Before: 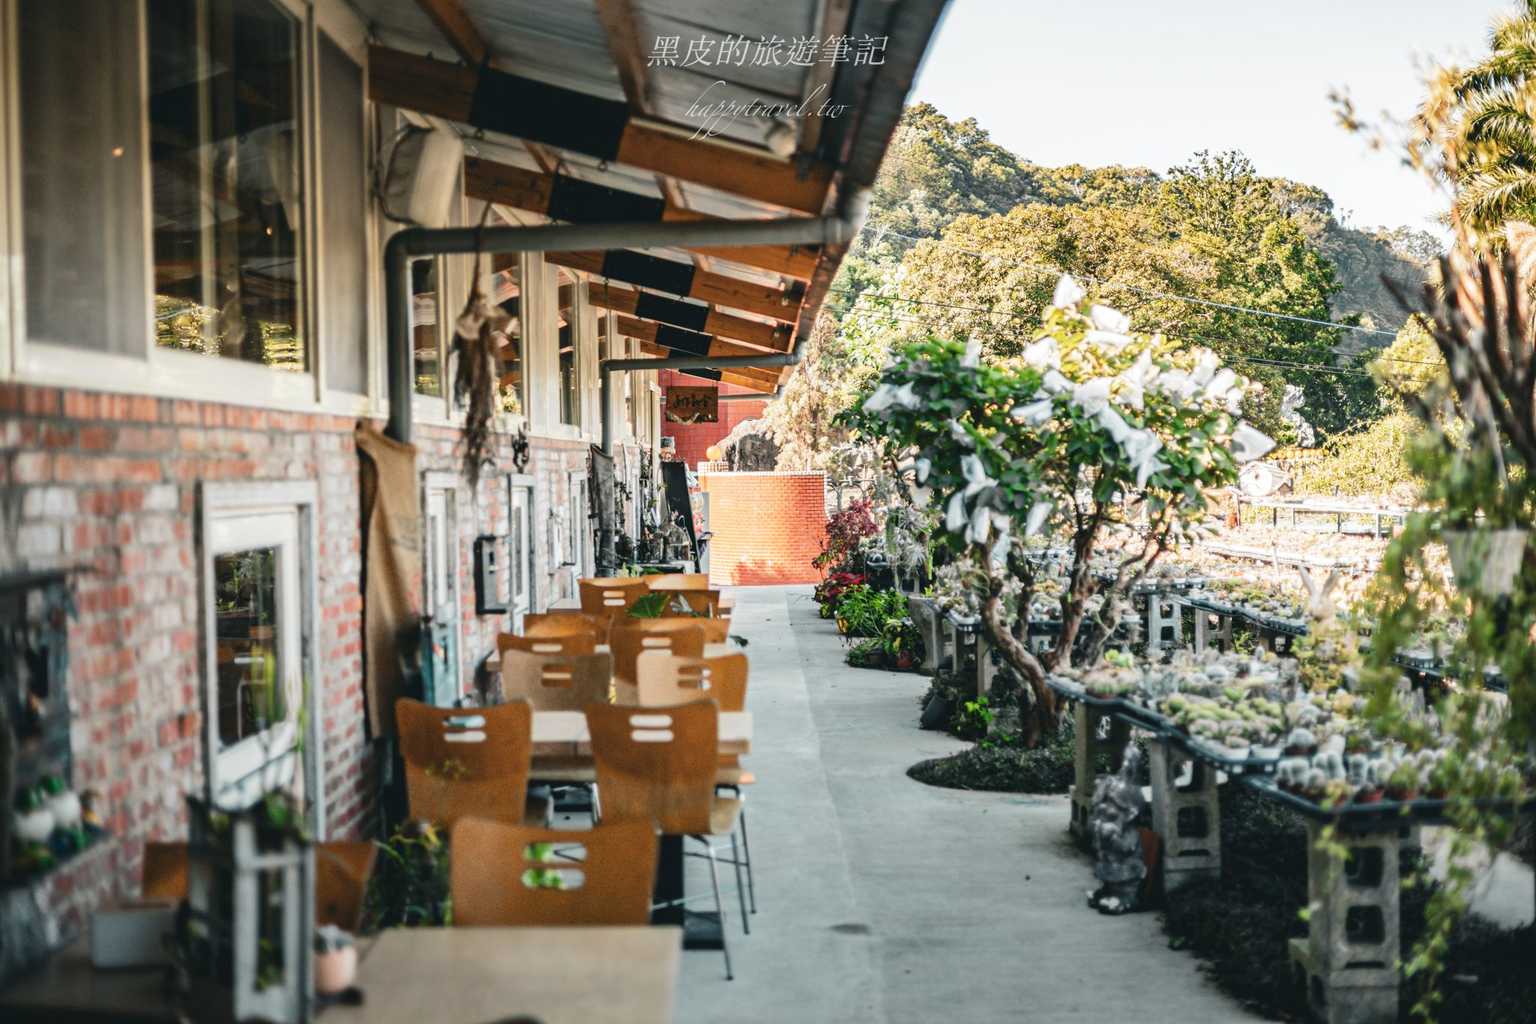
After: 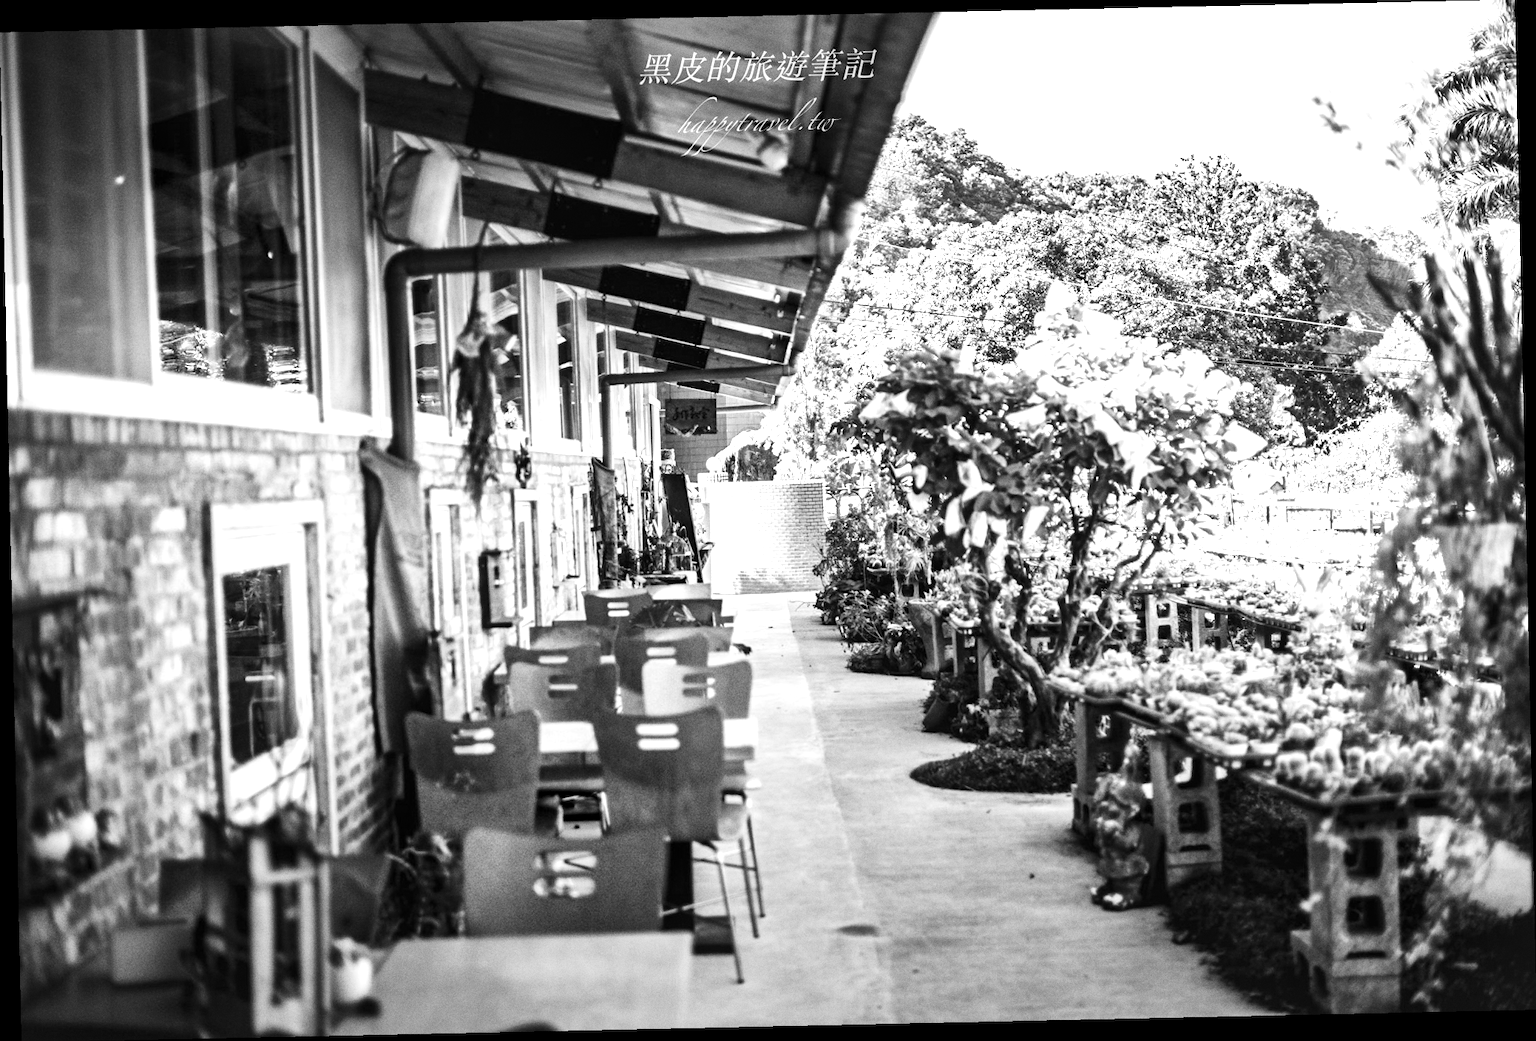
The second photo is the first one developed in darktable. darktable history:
exposure: black level correction 0.001, exposure 0.191 EV, compensate highlight preservation false
monochrome: a -71.75, b 75.82
grain: coarseness 0.47 ISO
rotate and perspective: rotation -1.24°, automatic cropping off
tone equalizer: -8 EV -0.75 EV, -7 EV -0.7 EV, -6 EV -0.6 EV, -5 EV -0.4 EV, -3 EV 0.4 EV, -2 EV 0.6 EV, -1 EV 0.7 EV, +0 EV 0.75 EV, edges refinement/feathering 500, mask exposure compensation -1.57 EV, preserve details no
tone curve: curves: ch0 [(0, 0) (0.003, 0.005) (0.011, 0.019) (0.025, 0.04) (0.044, 0.064) (0.069, 0.095) (0.1, 0.129) (0.136, 0.169) (0.177, 0.207) (0.224, 0.247) (0.277, 0.298) (0.335, 0.354) (0.399, 0.416) (0.468, 0.478) (0.543, 0.553) (0.623, 0.634) (0.709, 0.709) (0.801, 0.817) (0.898, 0.912) (1, 1)], preserve colors none
color calibration: x 0.37, y 0.382, temperature 4313.32 K
local contrast: mode bilateral grid, contrast 25, coarseness 60, detail 151%, midtone range 0.2
